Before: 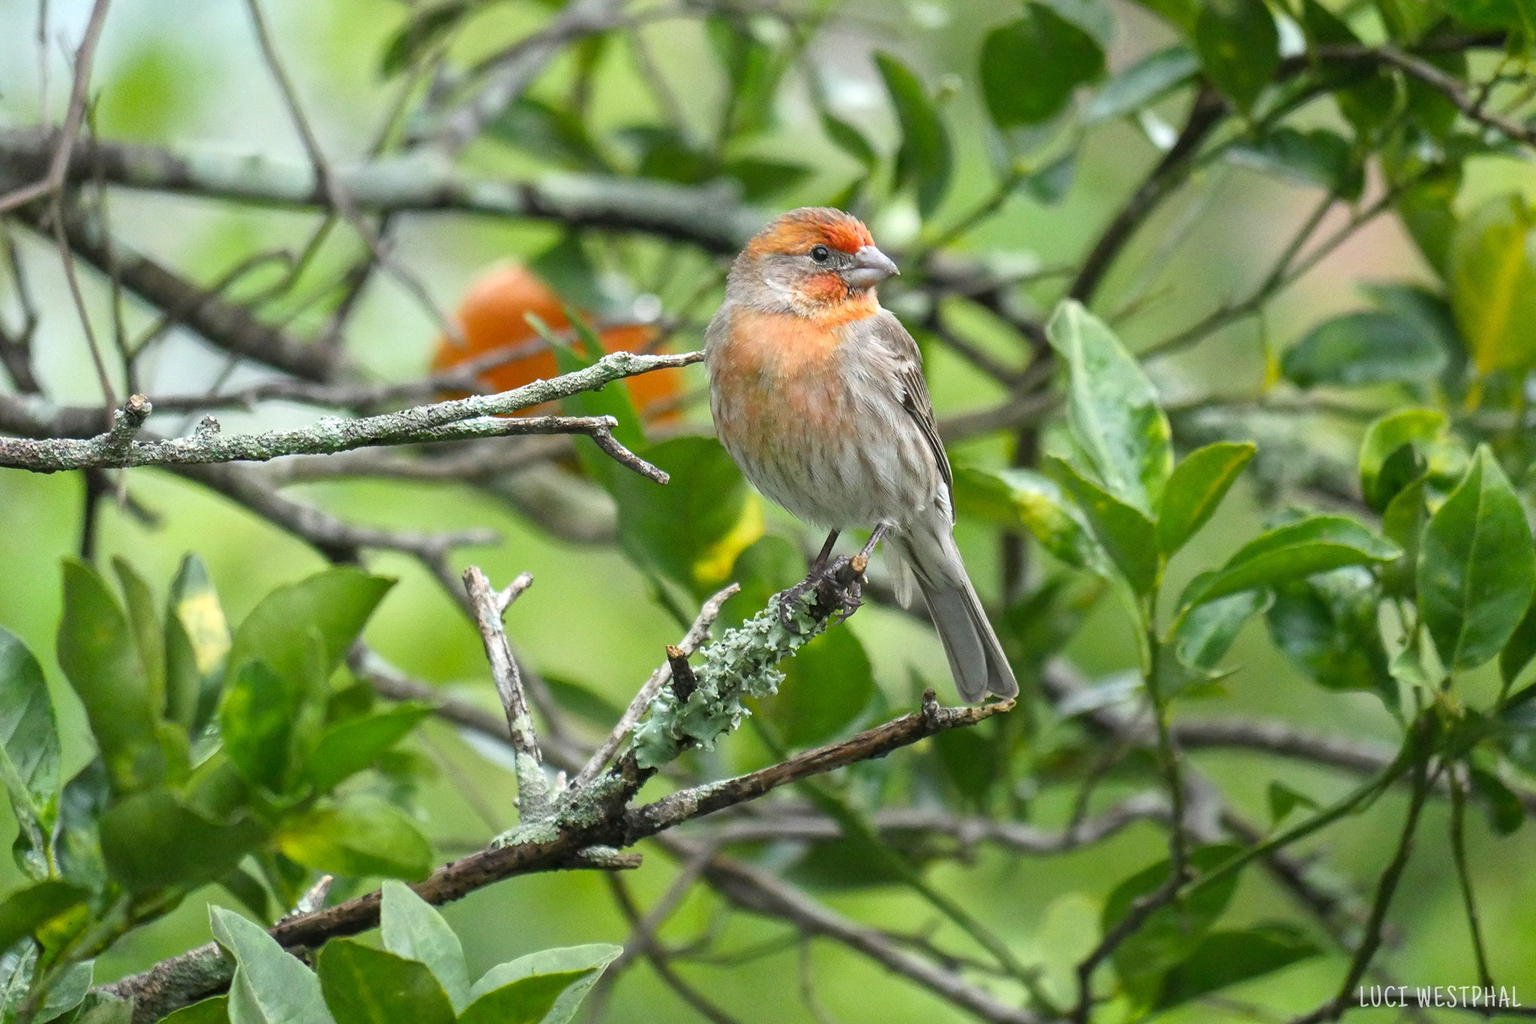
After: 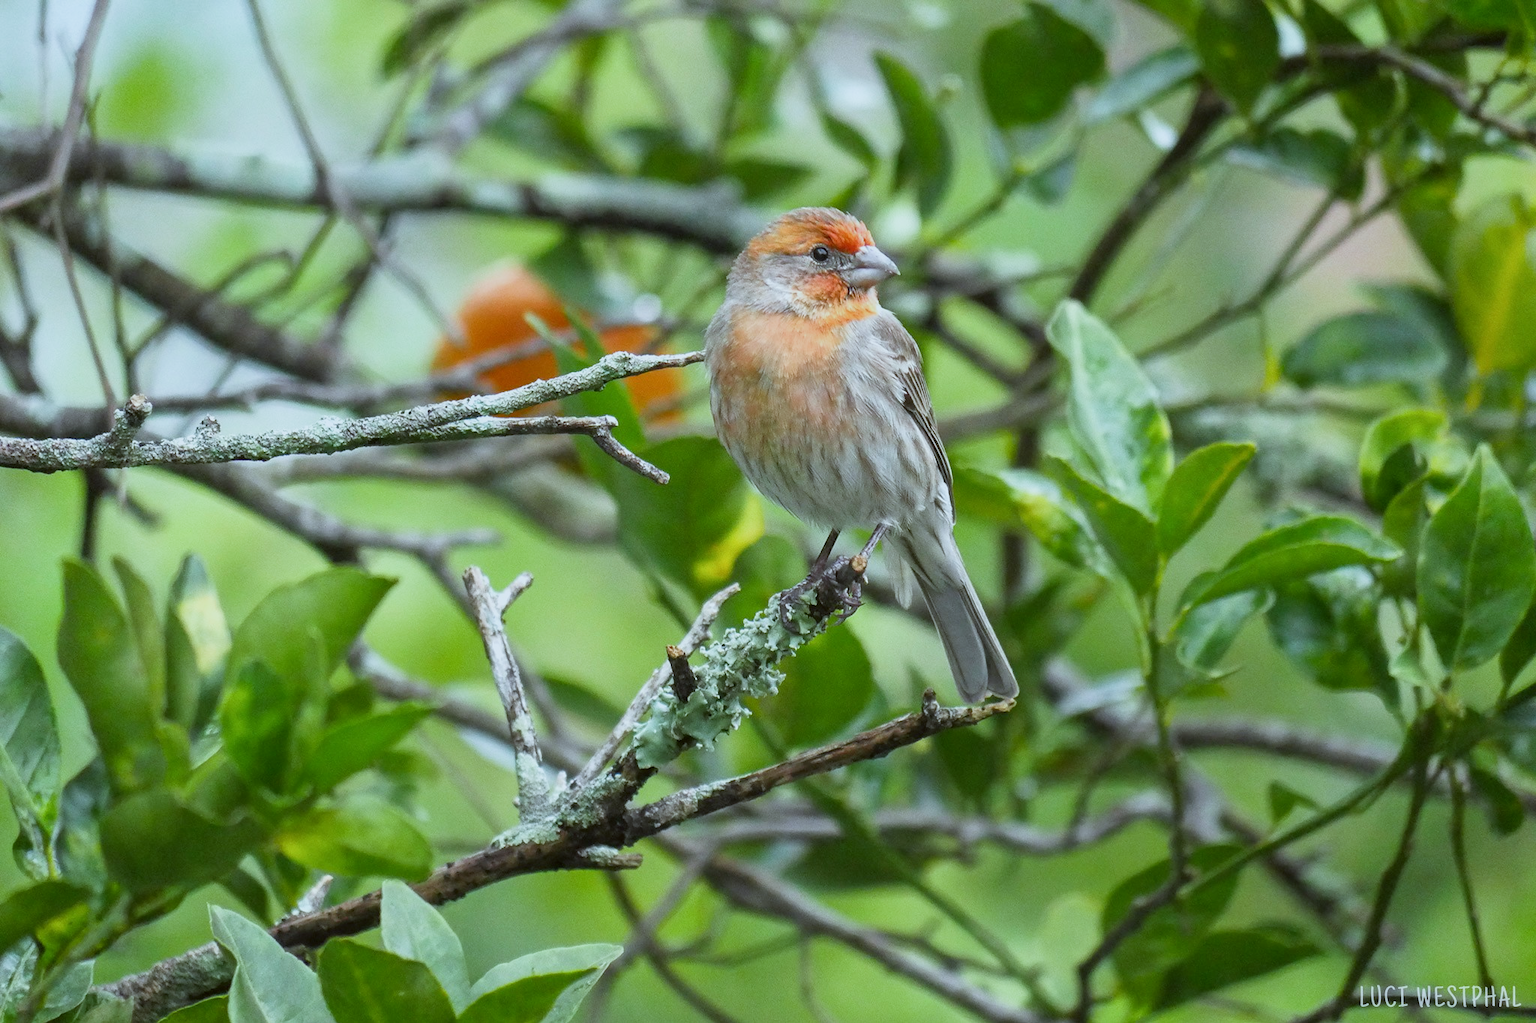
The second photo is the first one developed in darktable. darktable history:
sigmoid: contrast 1.22, skew 0.65
white balance: red 0.924, blue 1.095
color correction: highlights a* -2.73, highlights b* -2.09, shadows a* 2.41, shadows b* 2.73
